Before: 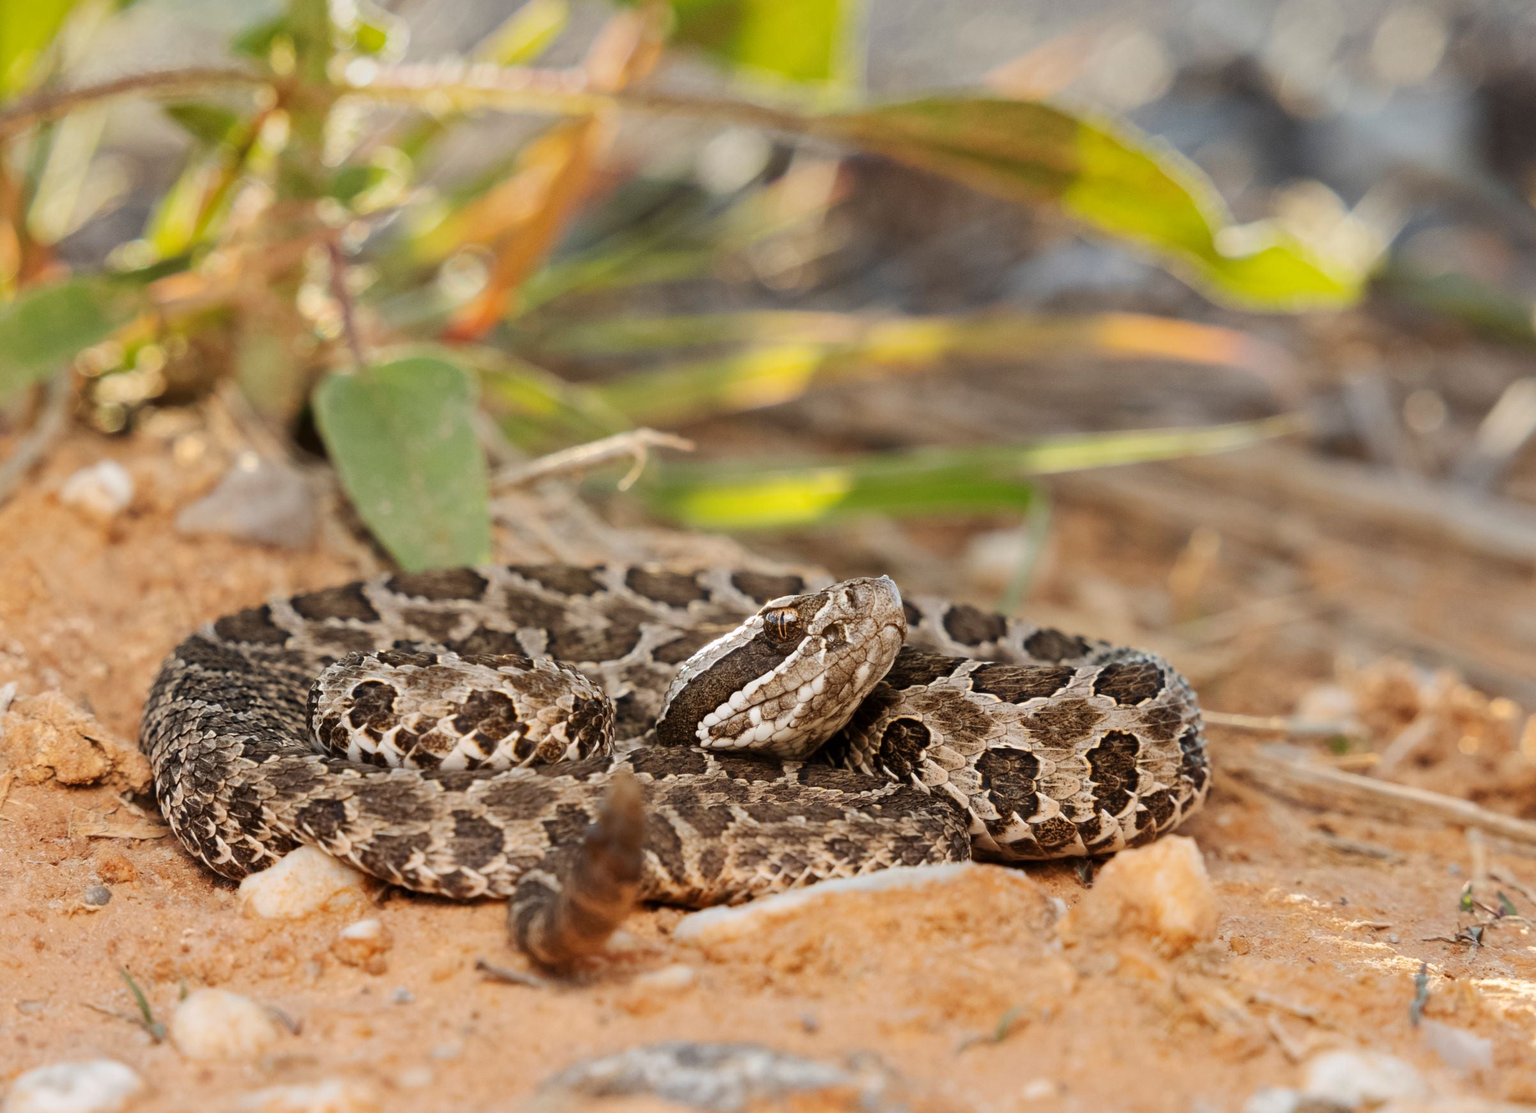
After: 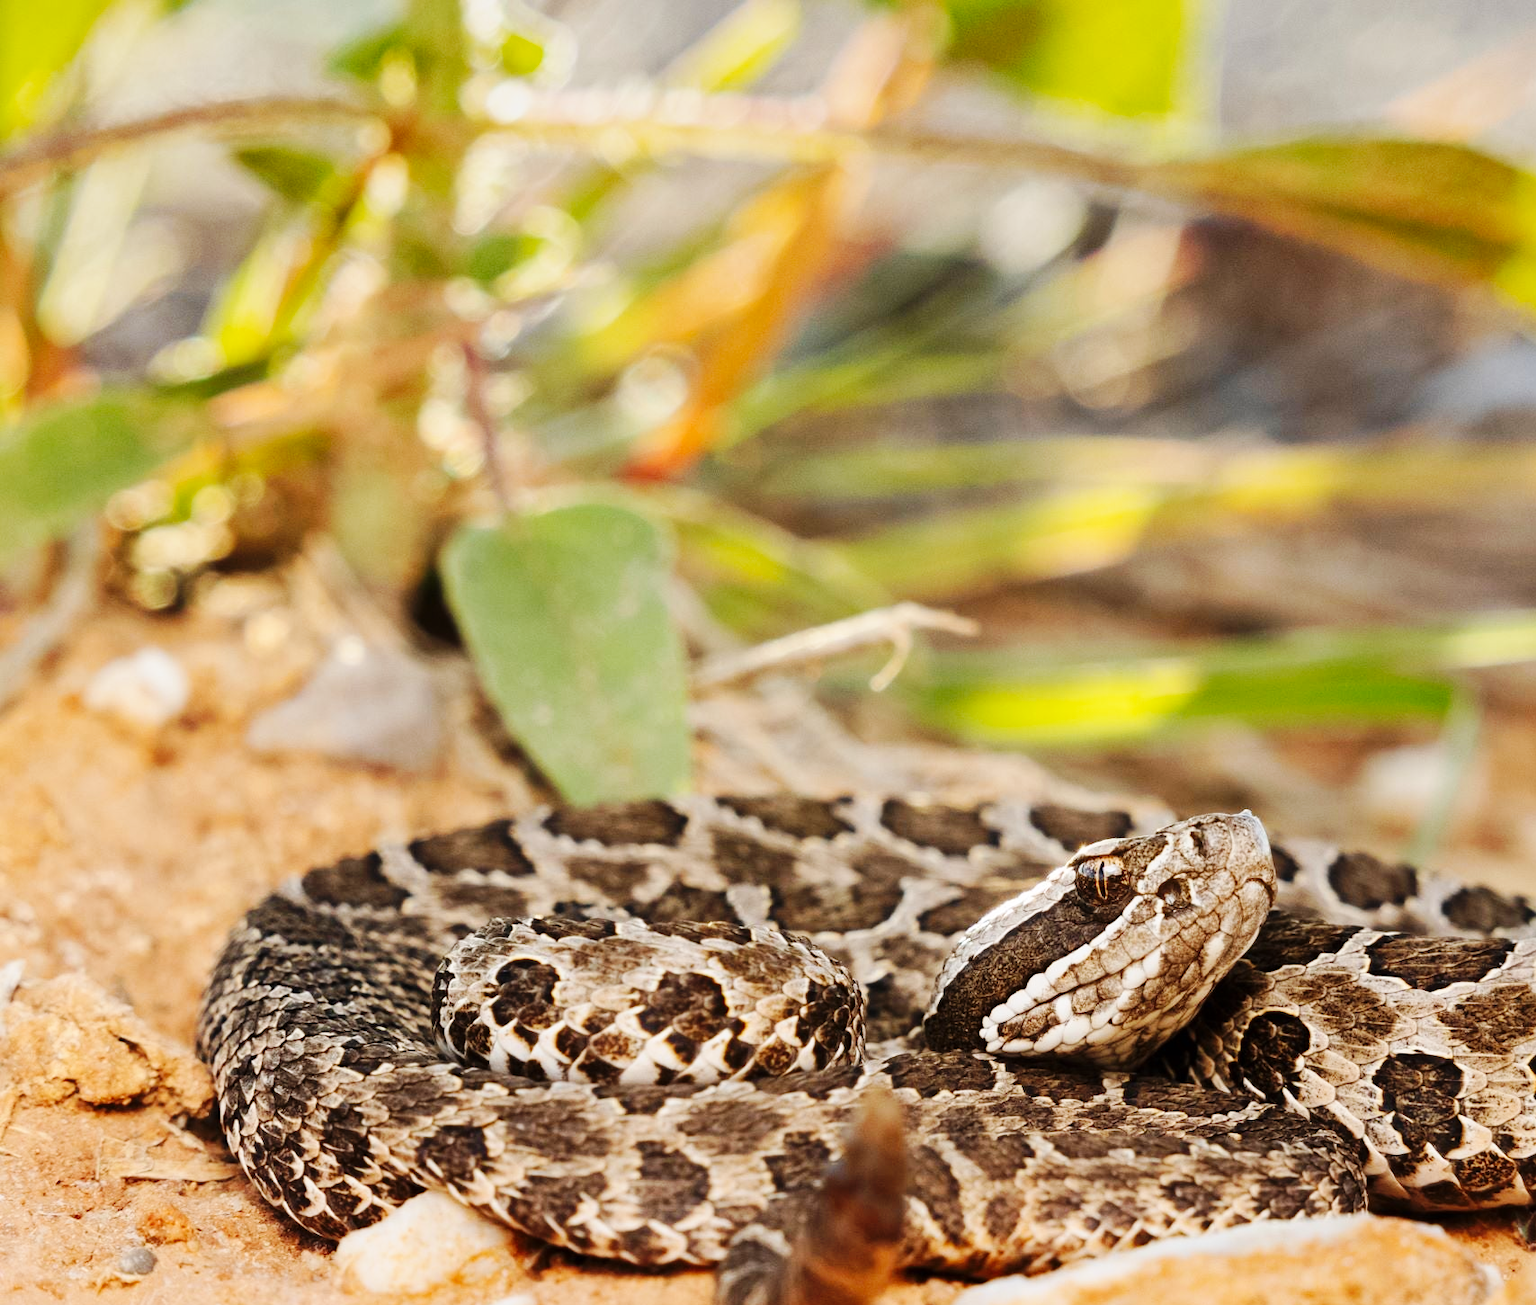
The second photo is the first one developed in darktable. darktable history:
crop: right 28.95%, bottom 16.254%
base curve: curves: ch0 [(0, 0) (0.032, 0.025) (0.121, 0.166) (0.206, 0.329) (0.605, 0.79) (1, 1)], preserve colors none
